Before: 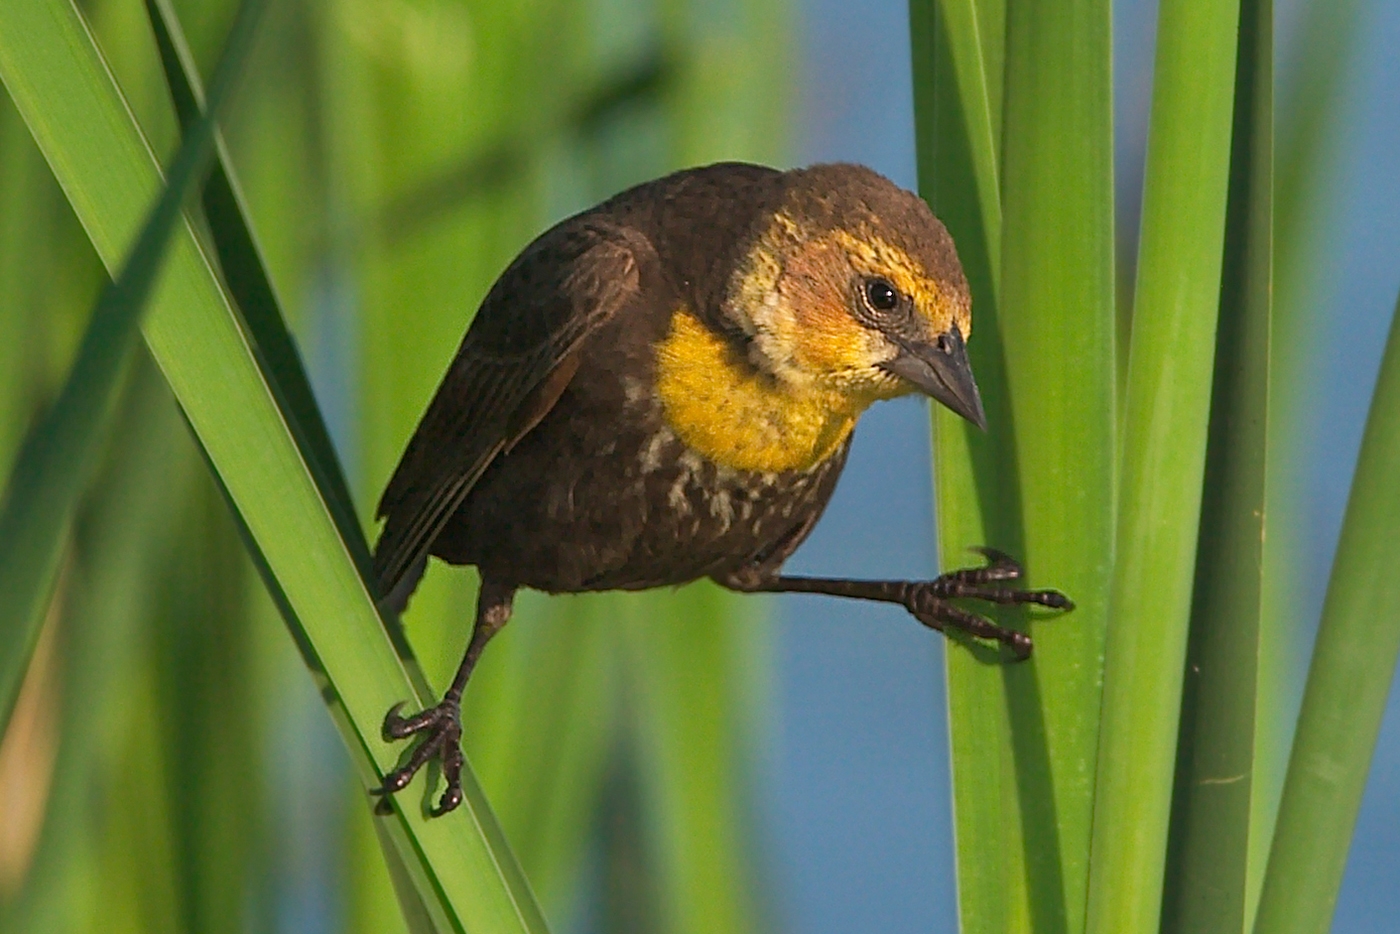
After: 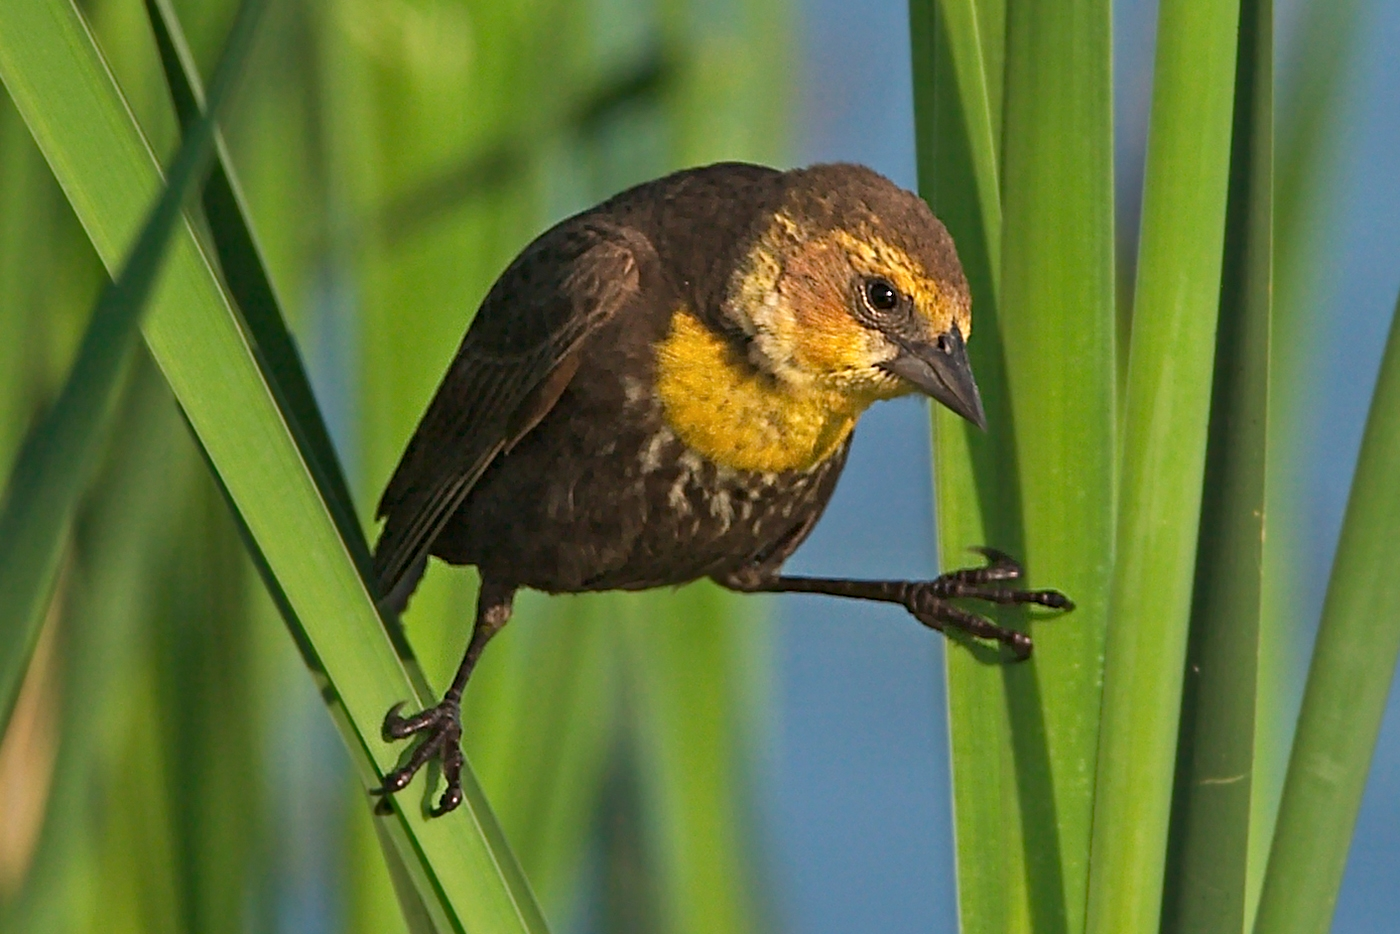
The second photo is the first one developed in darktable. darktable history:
contrast equalizer: octaves 7, y [[0.5, 0.5, 0.544, 0.569, 0.5, 0.5], [0.5 ×6], [0.5 ×6], [0 ×6], [0 ×6]]
